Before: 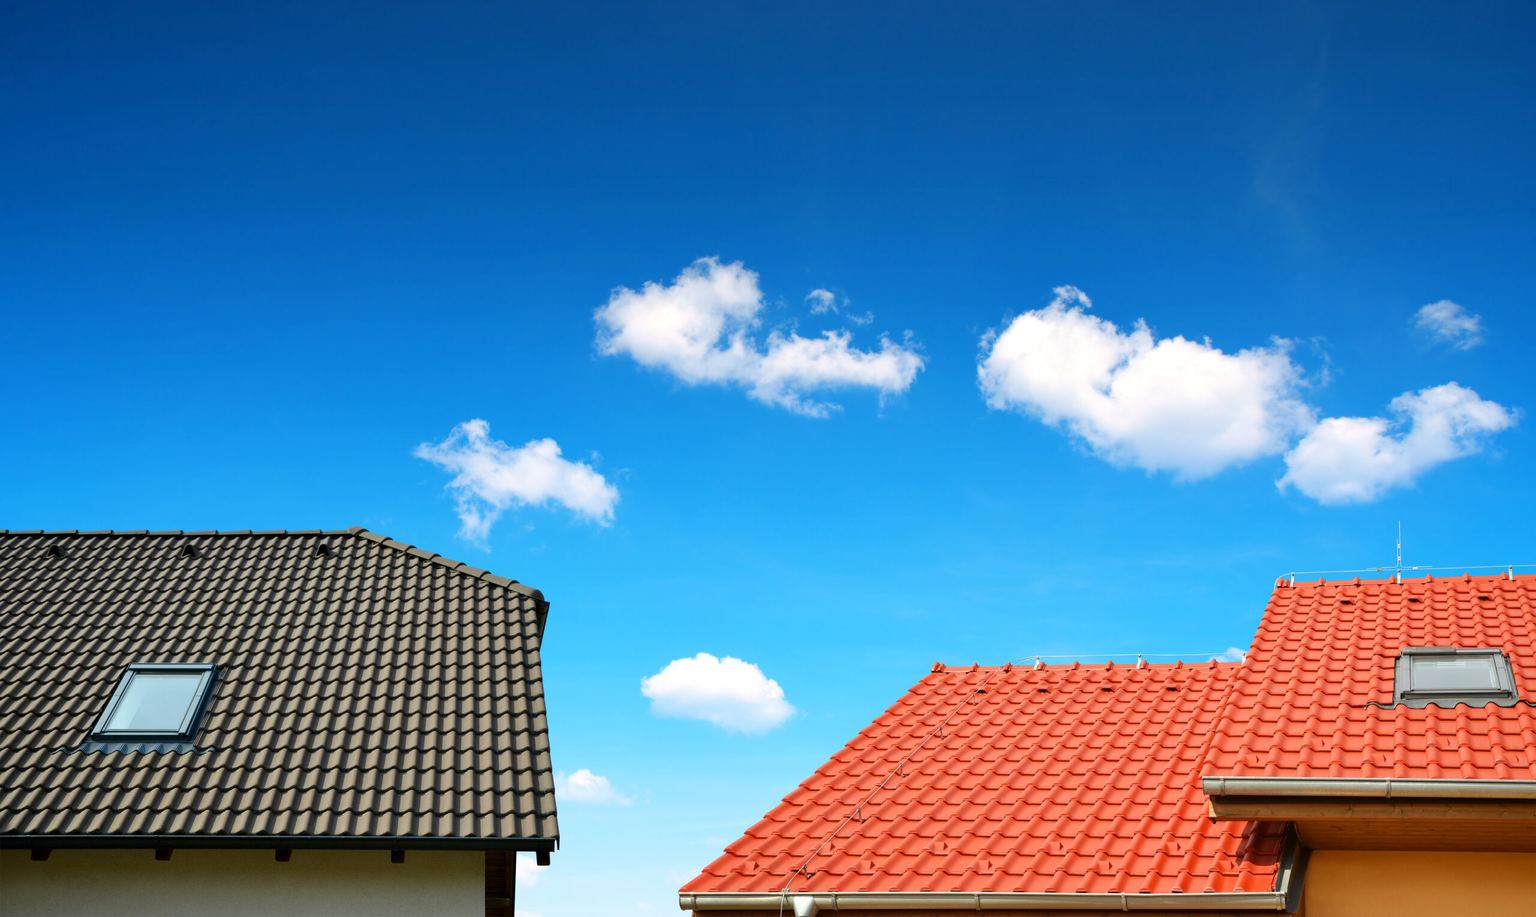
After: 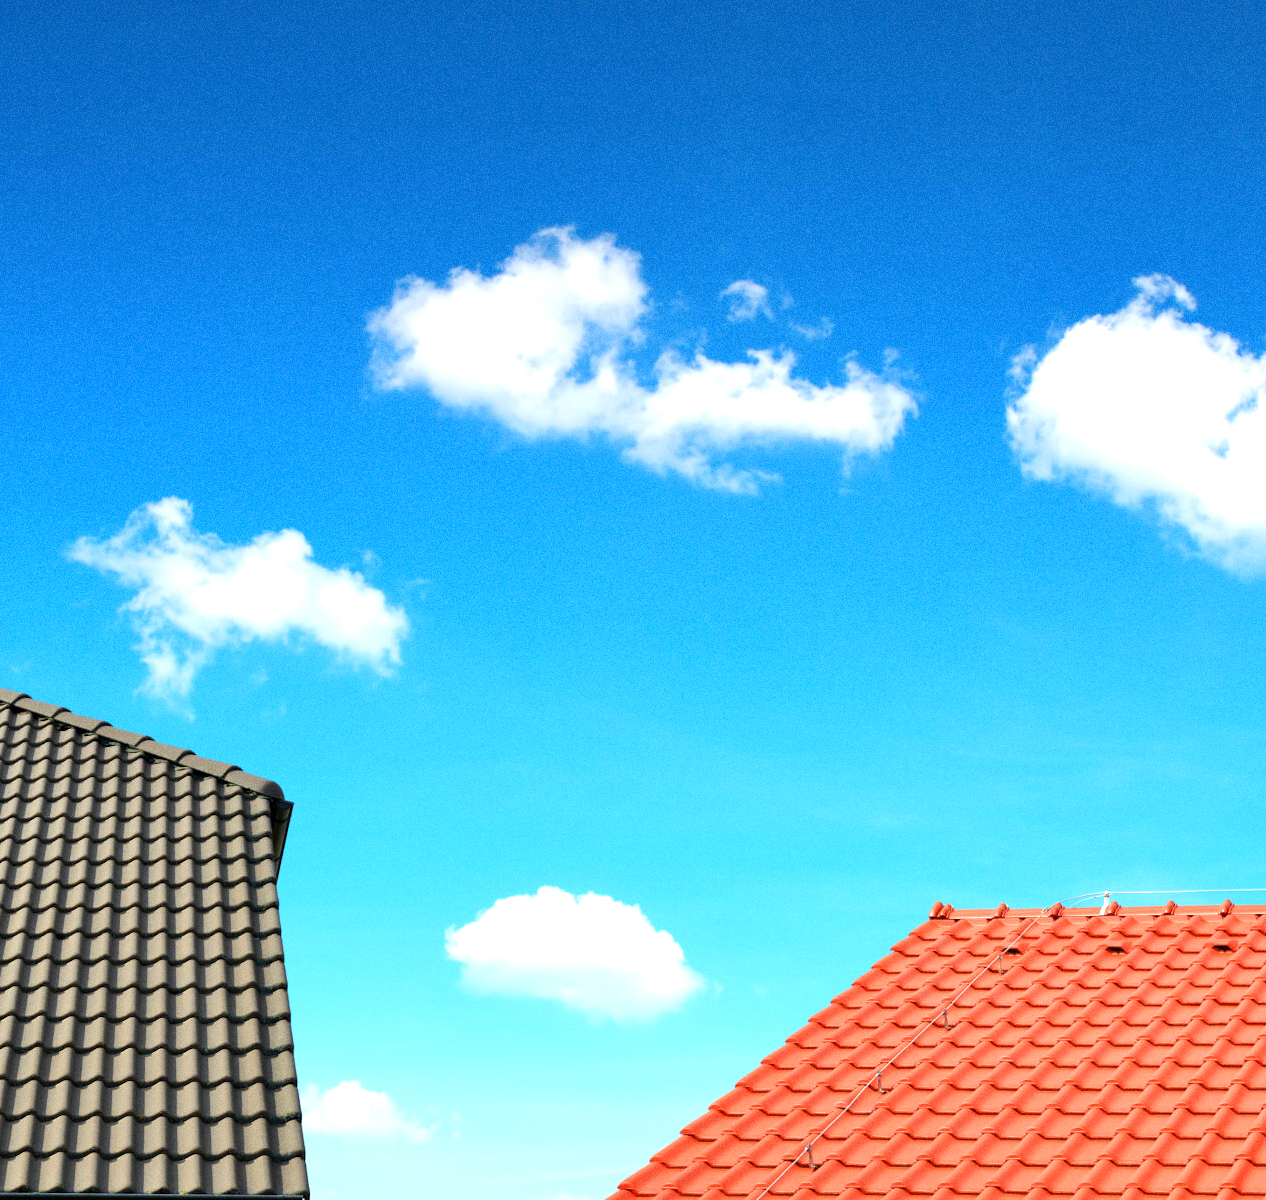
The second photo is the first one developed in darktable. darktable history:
grain: coarseness 0.09 ISO
crop and rotate: angle 0.02°, left 24.353%, top 13.219%, right 26.156%, bottom 8.224%
exposure: black level correction 0.001, exposure 0.5 EV, compensate exposure bias true, compensate highlight preservation false
